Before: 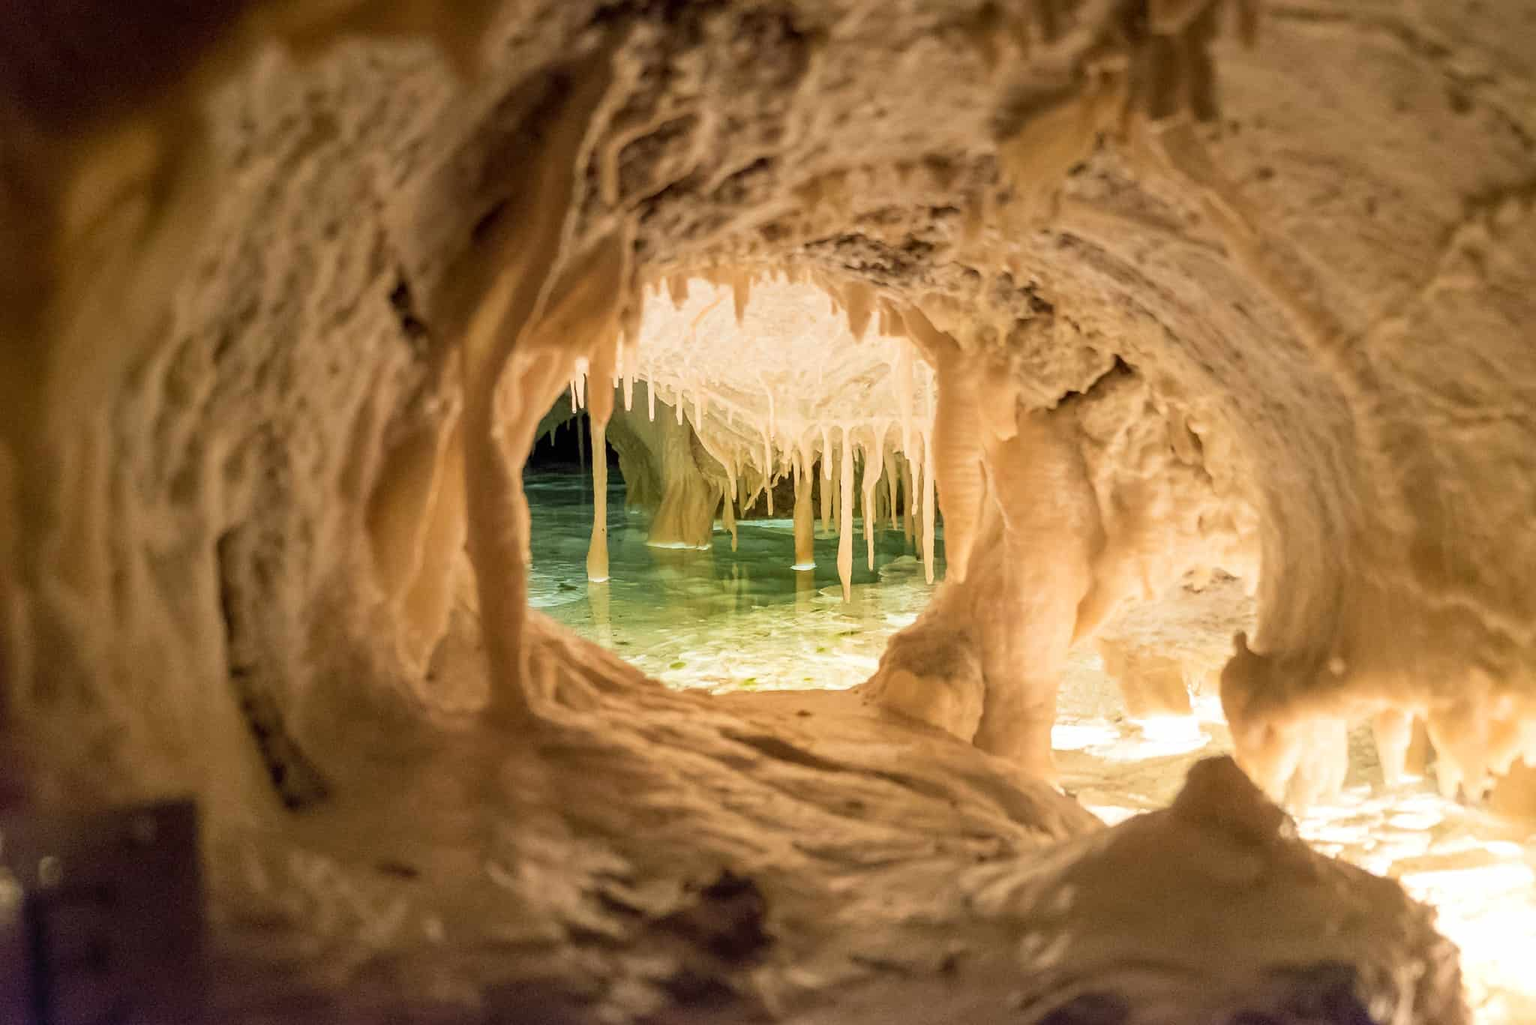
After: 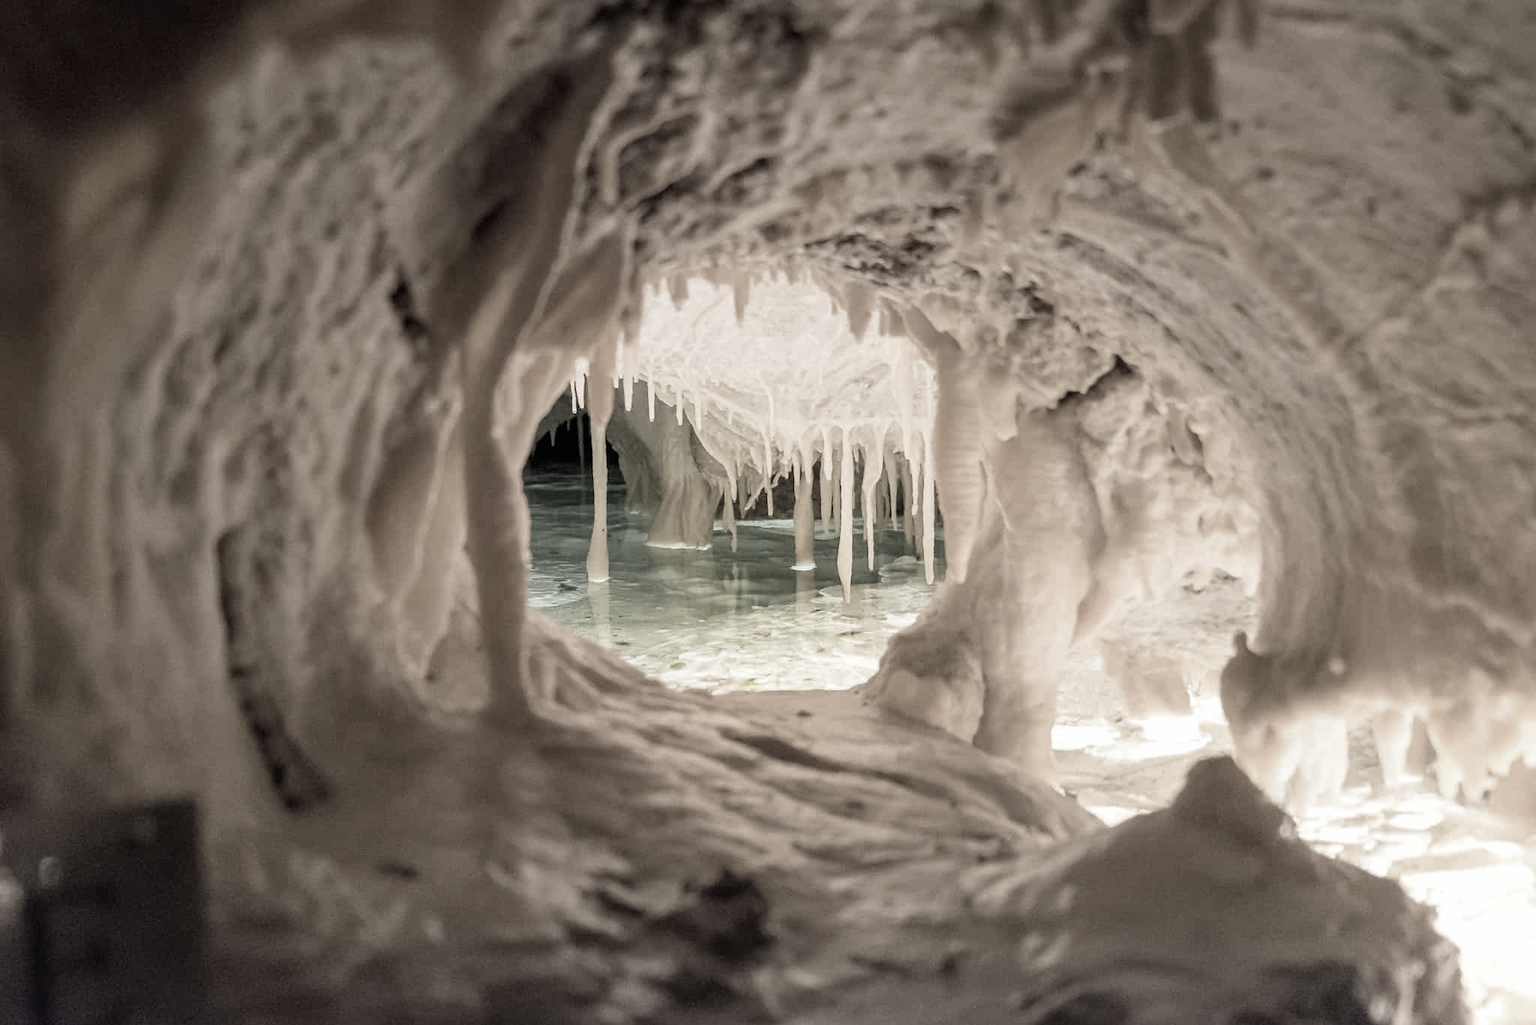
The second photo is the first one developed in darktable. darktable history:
color correction: highlights b* 0.012, saturation 0.236
